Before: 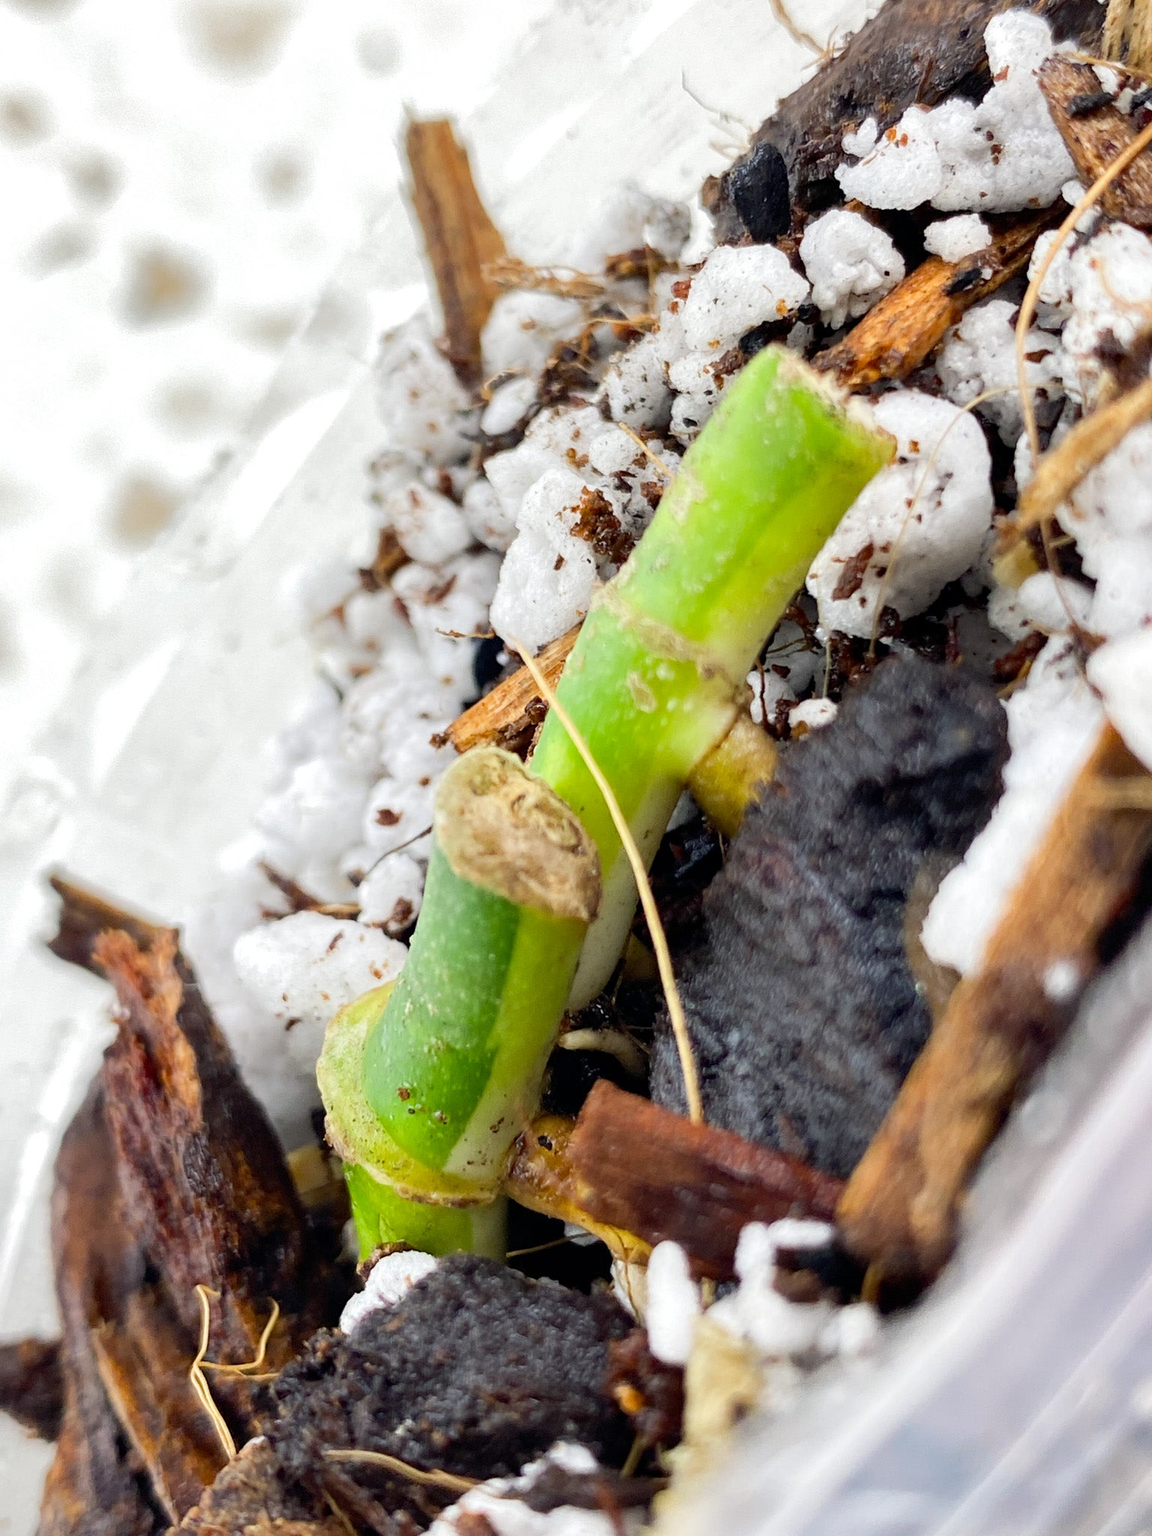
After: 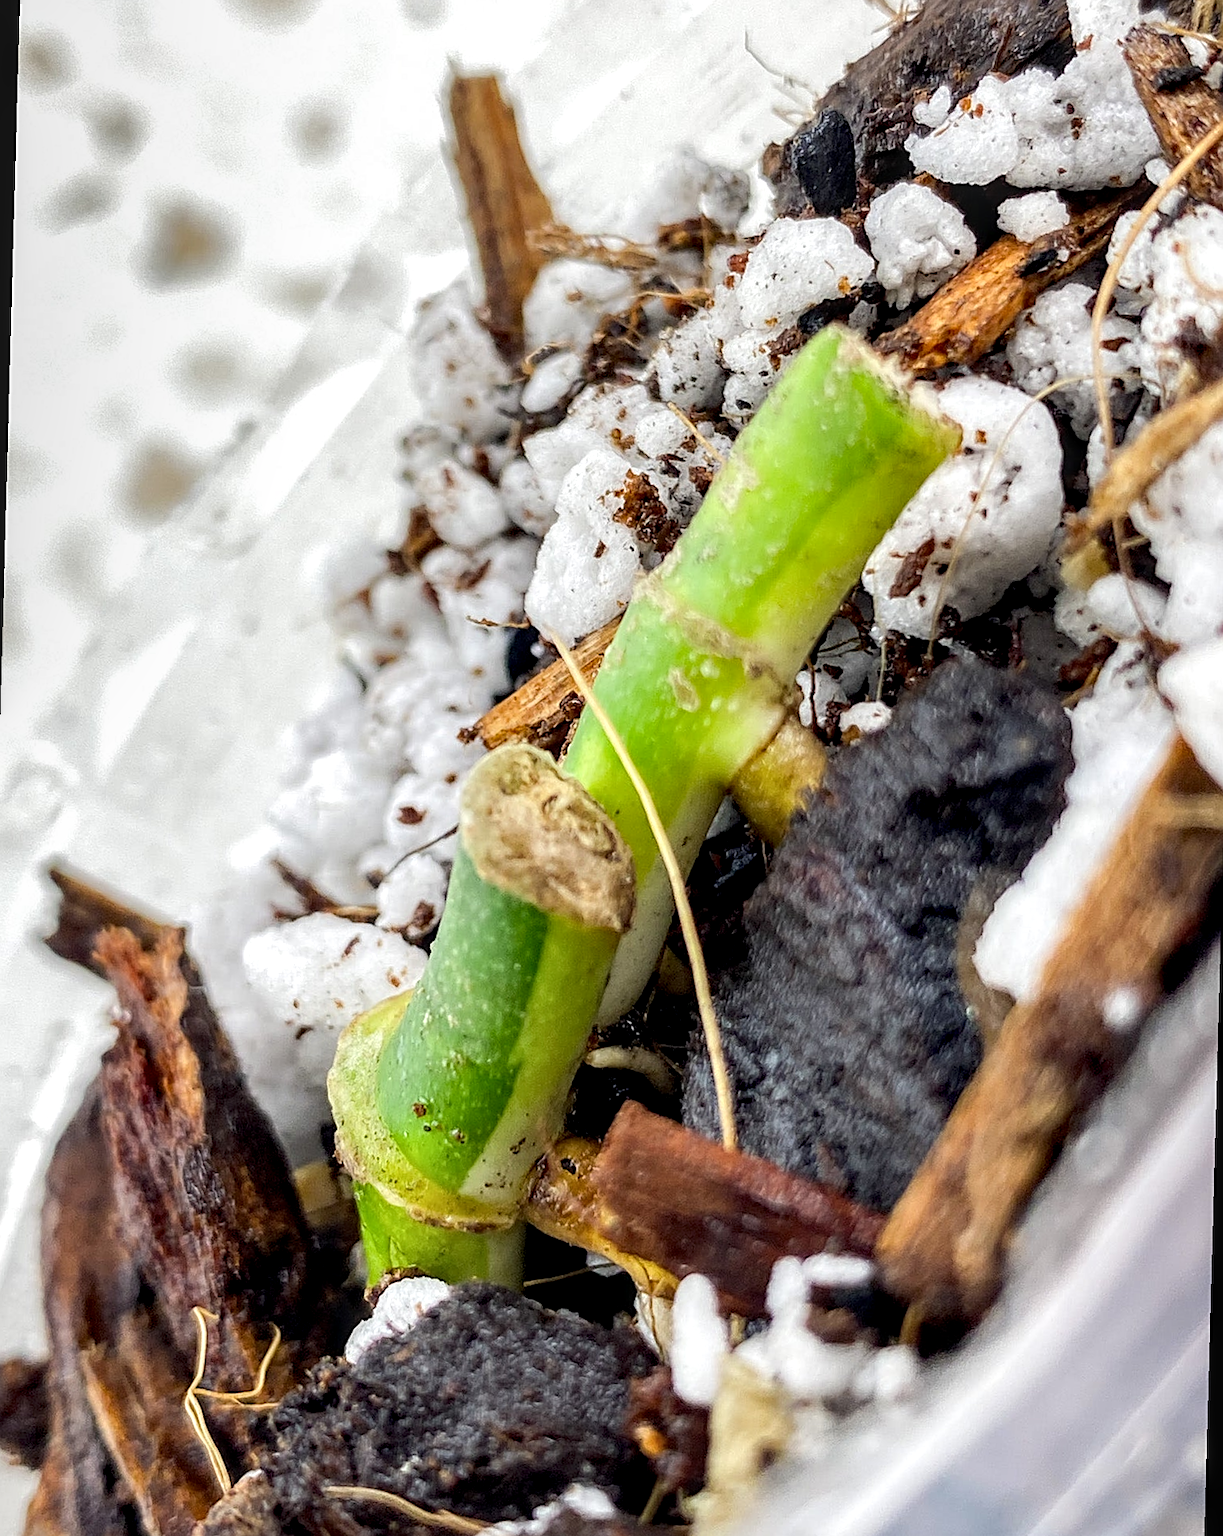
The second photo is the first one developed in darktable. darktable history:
sharpen: on, module defaults
local contrast: detail 142%
rotate and perspective: rotation 1.57°, crop left 0.018, crop right 0.982, crop top 0.039, crop bottom 0.961
